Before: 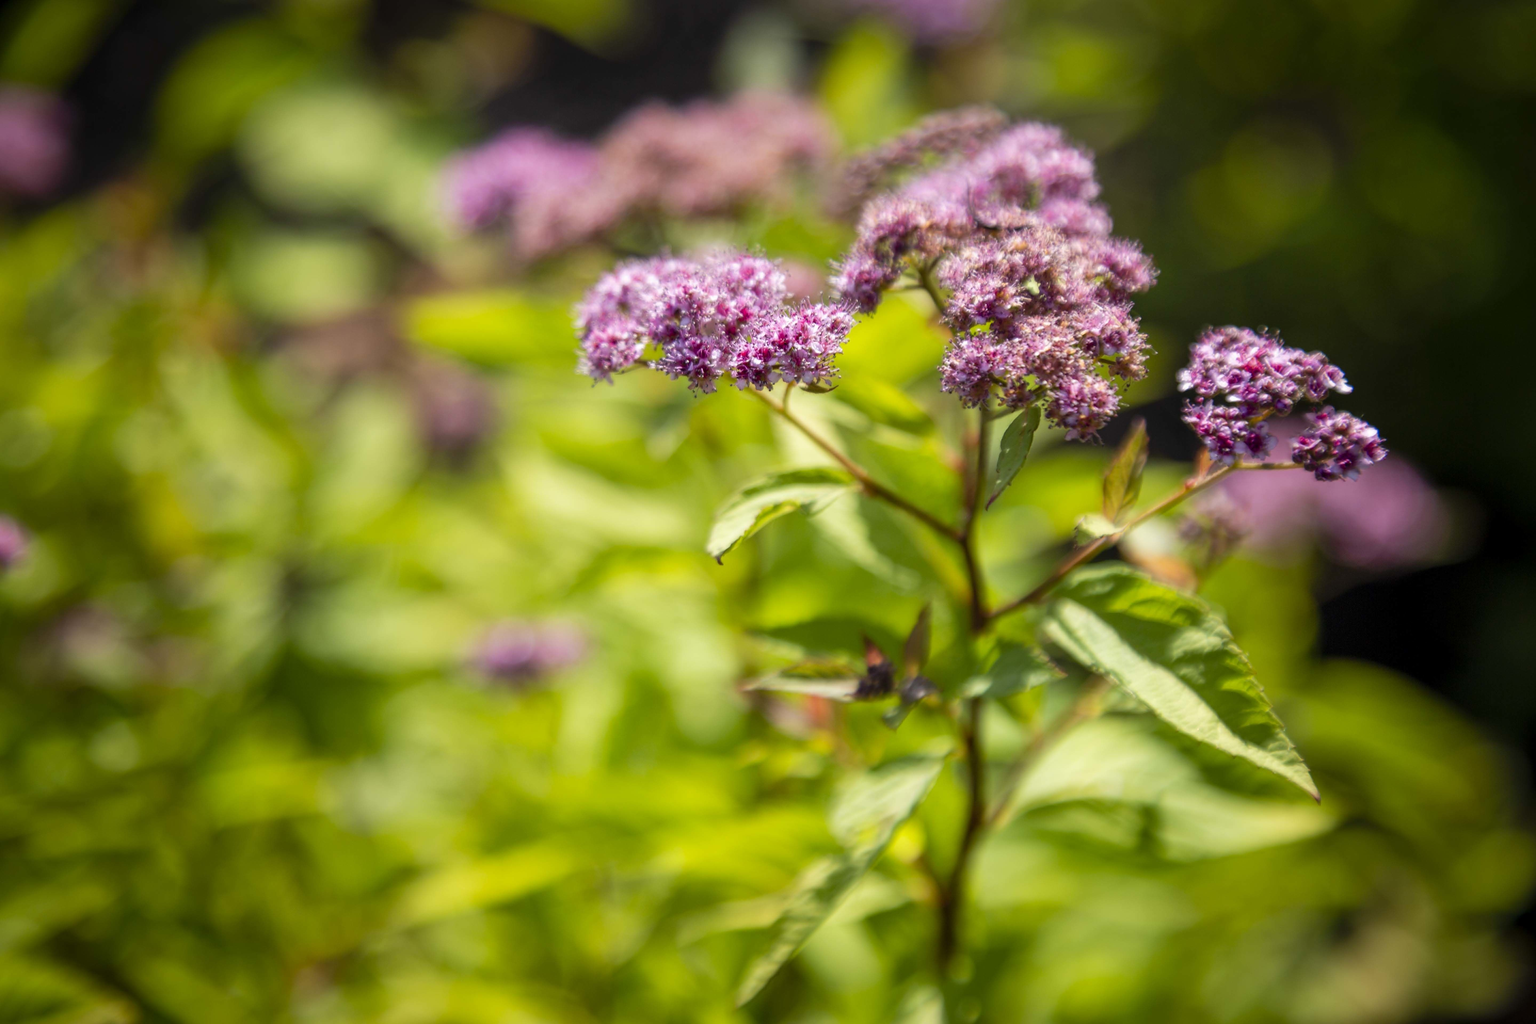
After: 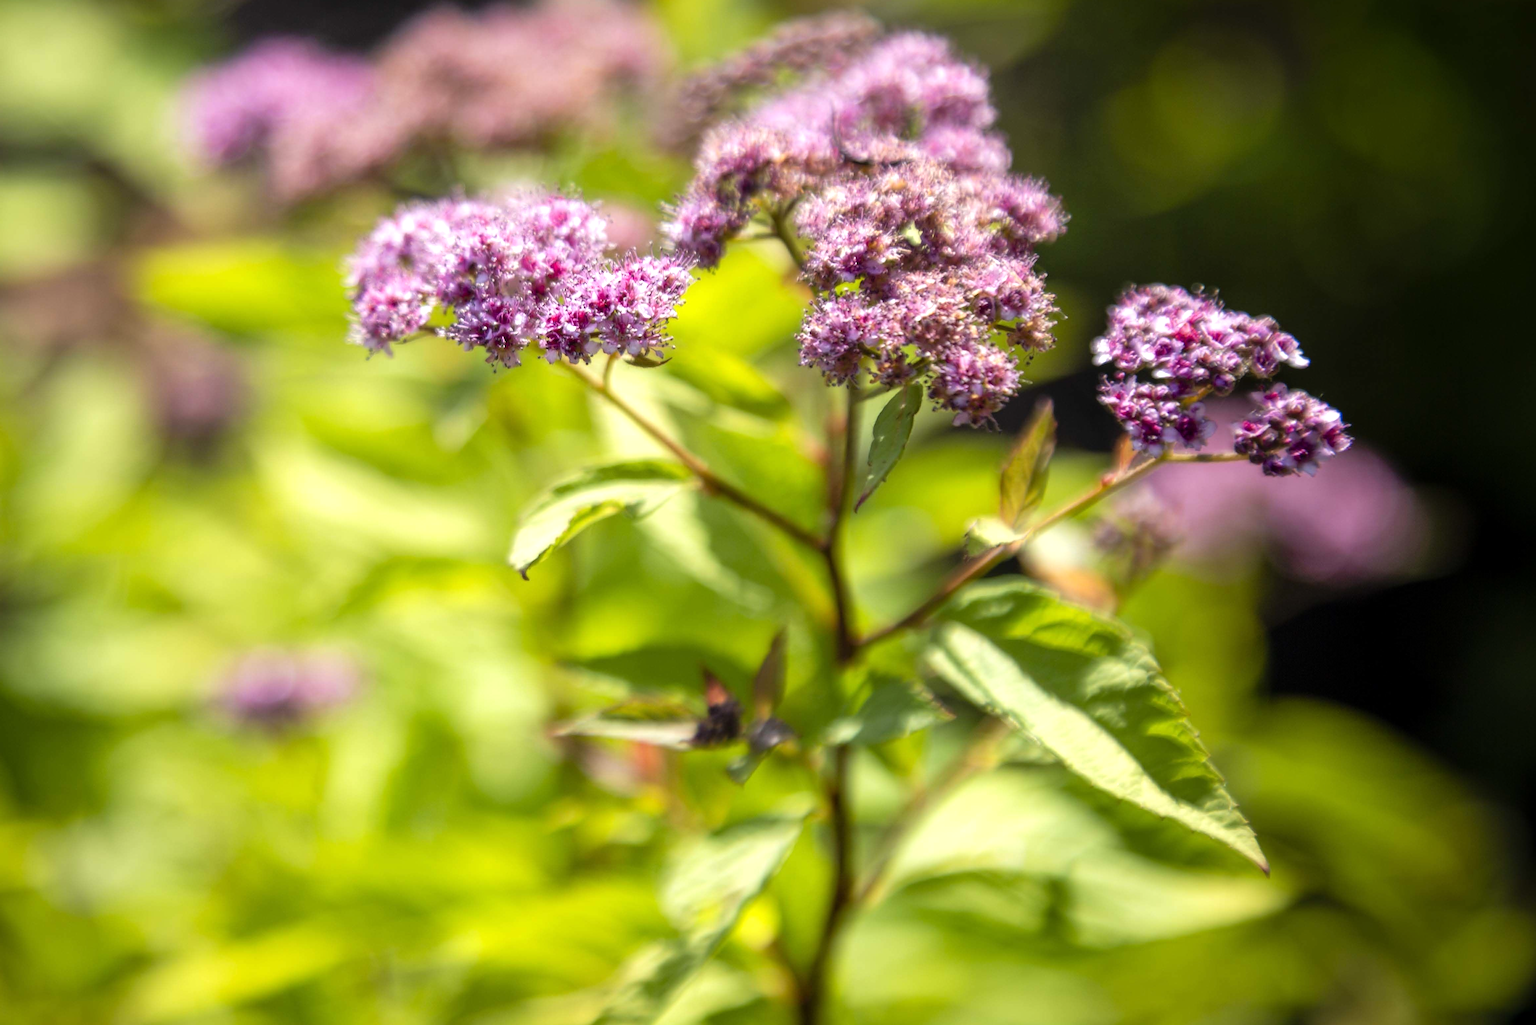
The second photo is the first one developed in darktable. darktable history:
tone equalizer: -8 EV -0.422 EV, -7 EV -0.425 EV, -6 EV -0.348 EV, -5 EV -0.262 EV, -3 EV 0.237 EV, -2 EV 0.316 EV, -1 EV 0.372 EV, +0 EV 0.42 EV
crop: left 19.306%, top 9.499%, bottom 9.659%
